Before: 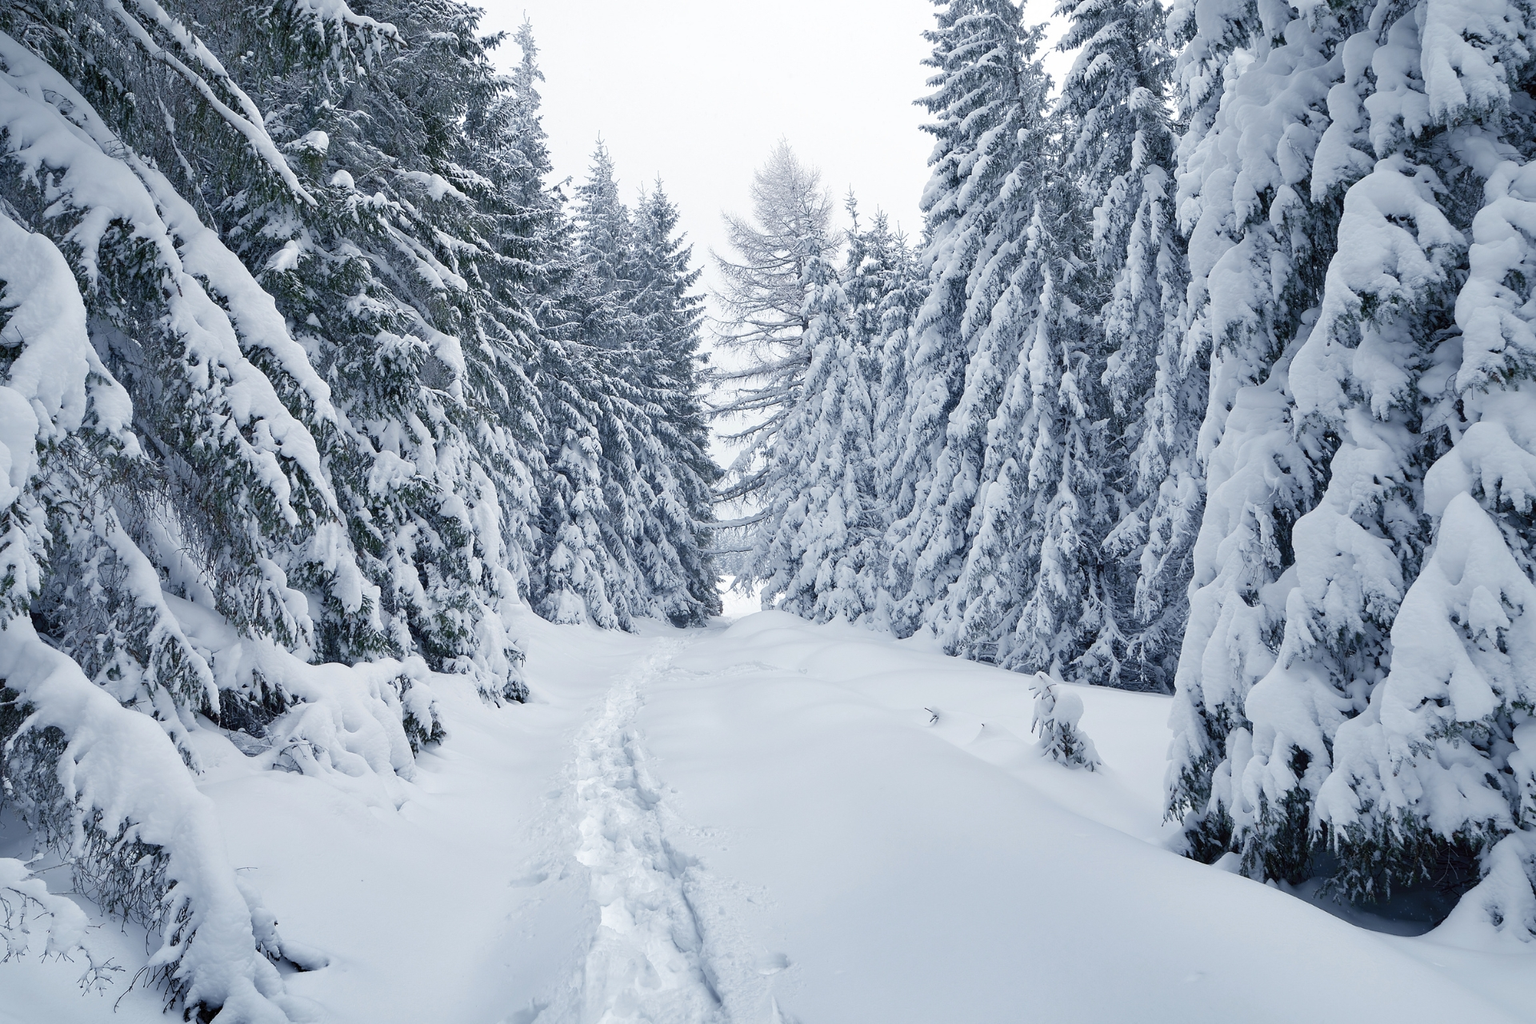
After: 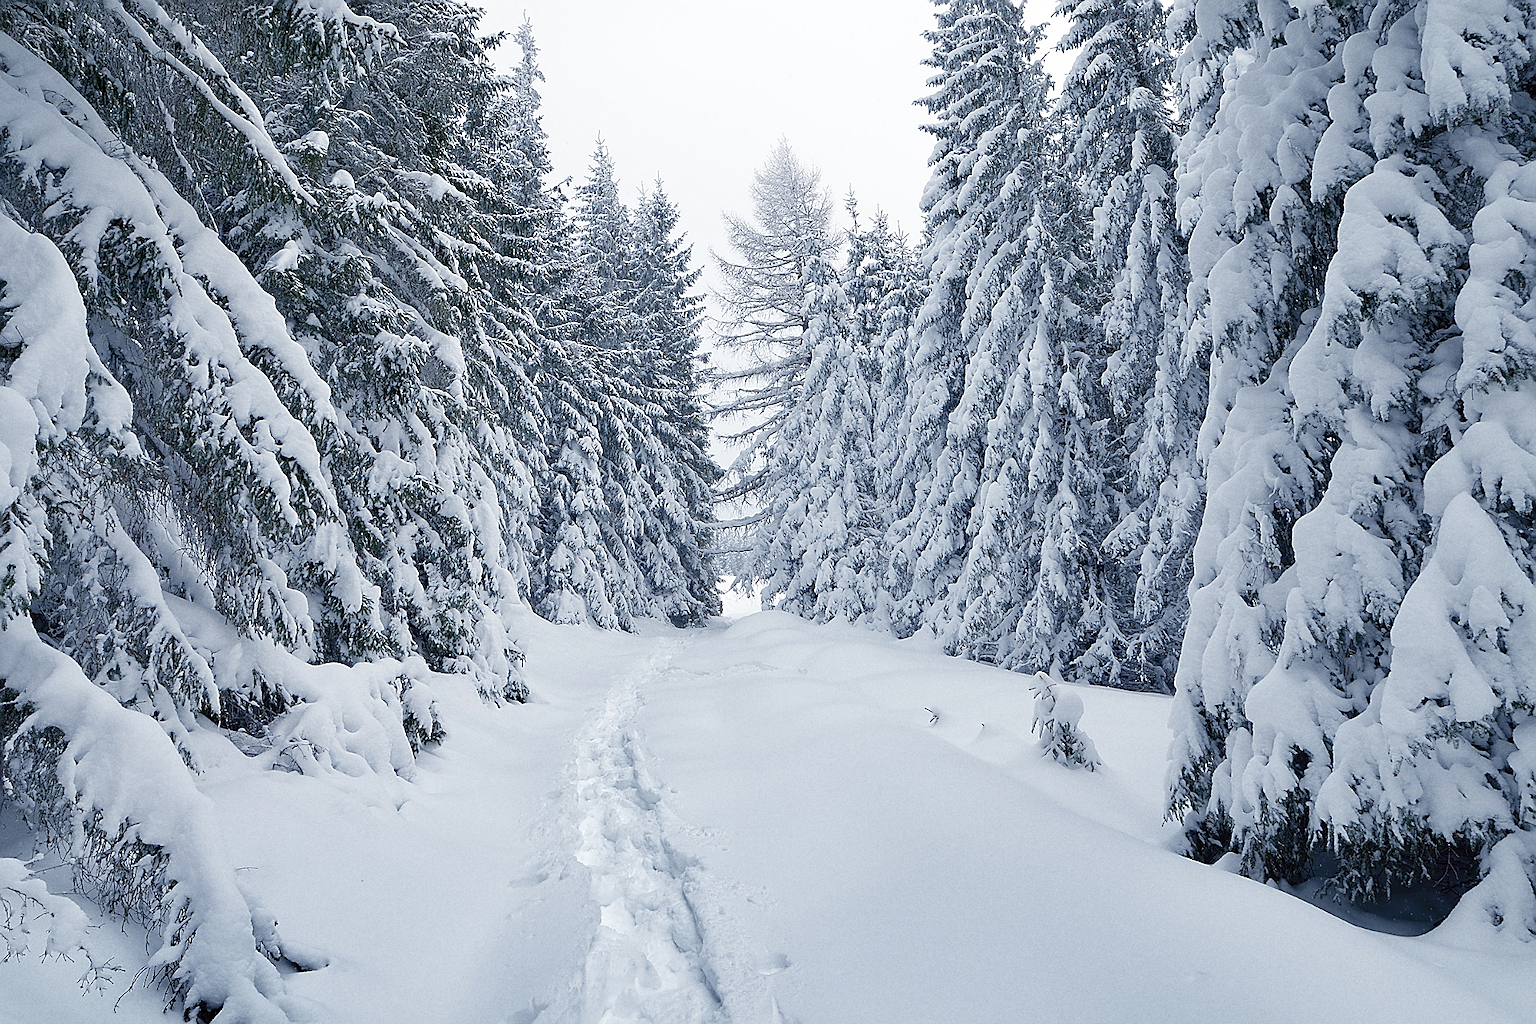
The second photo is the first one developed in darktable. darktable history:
sharpen: radius 1.4, amount 1.25, threshold 0.7
grain: coarseness 0.09 ISO
